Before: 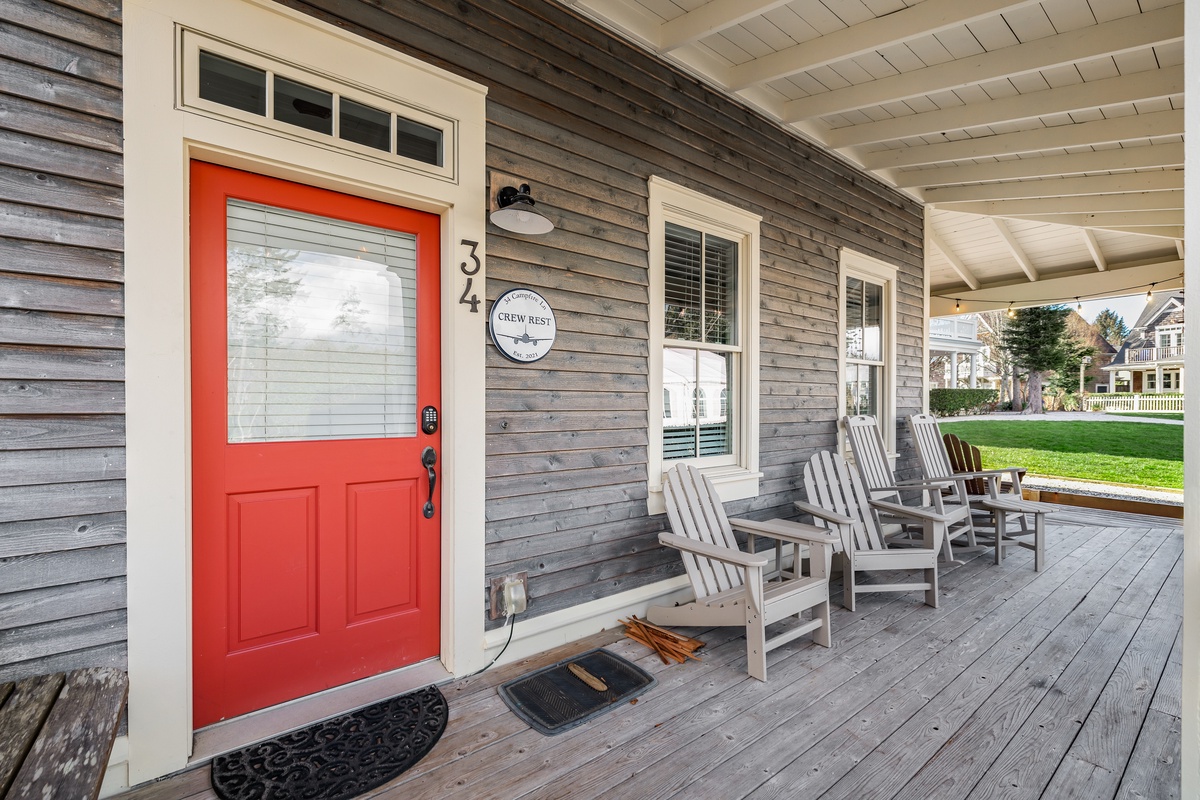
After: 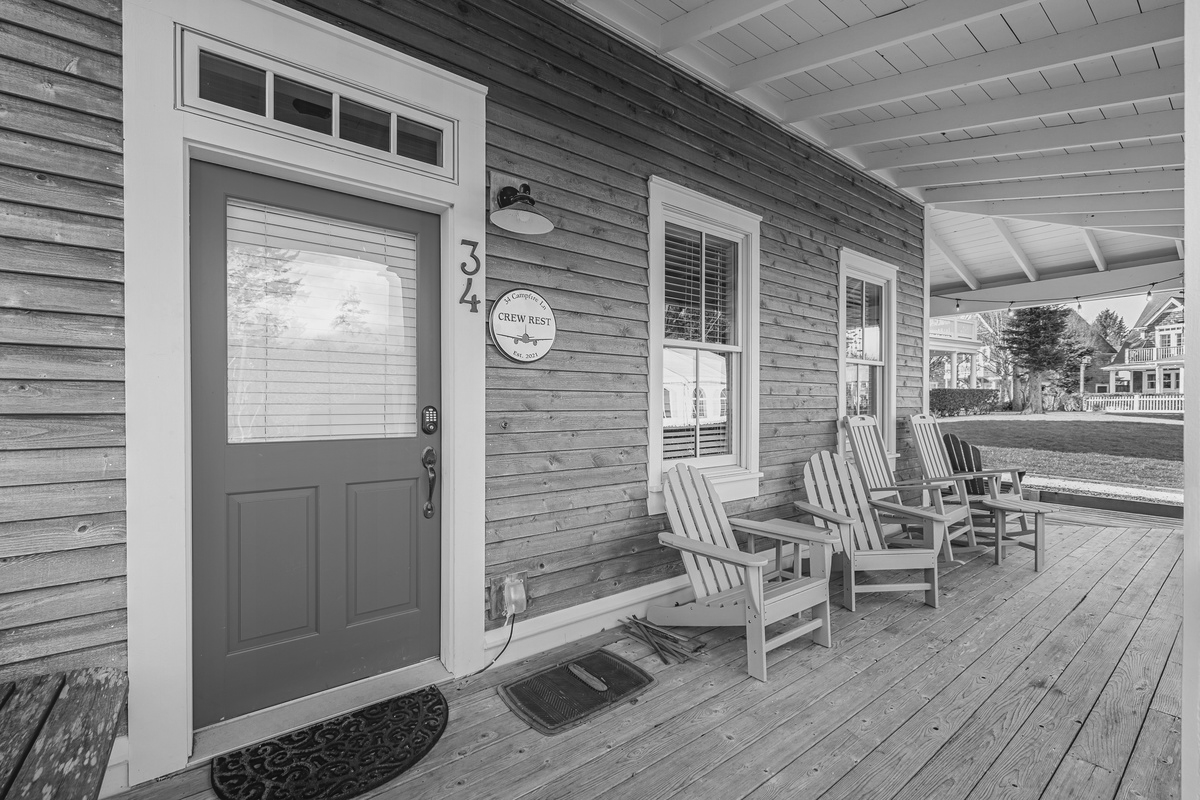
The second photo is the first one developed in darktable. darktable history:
color zones: curves: ch0 [(0.287, 0.048) (0.493, 0.484) (0.737, 0.816)]; ch1 [(0, 0) (0.143, 0) (0.286, 0) (0.429, 0) (0.571, 0) (0.714, 0) (0.857, 0)]
color correction: highlights b* -0.038, saturation 0.149
contrast equalizer: octaves 7, y [[0.439, 0.44, 0.442, 0.457, 0.493, 0.498], [0.5 ×6], [0.5 ×6], [0 ×6], [0 ×6]]
